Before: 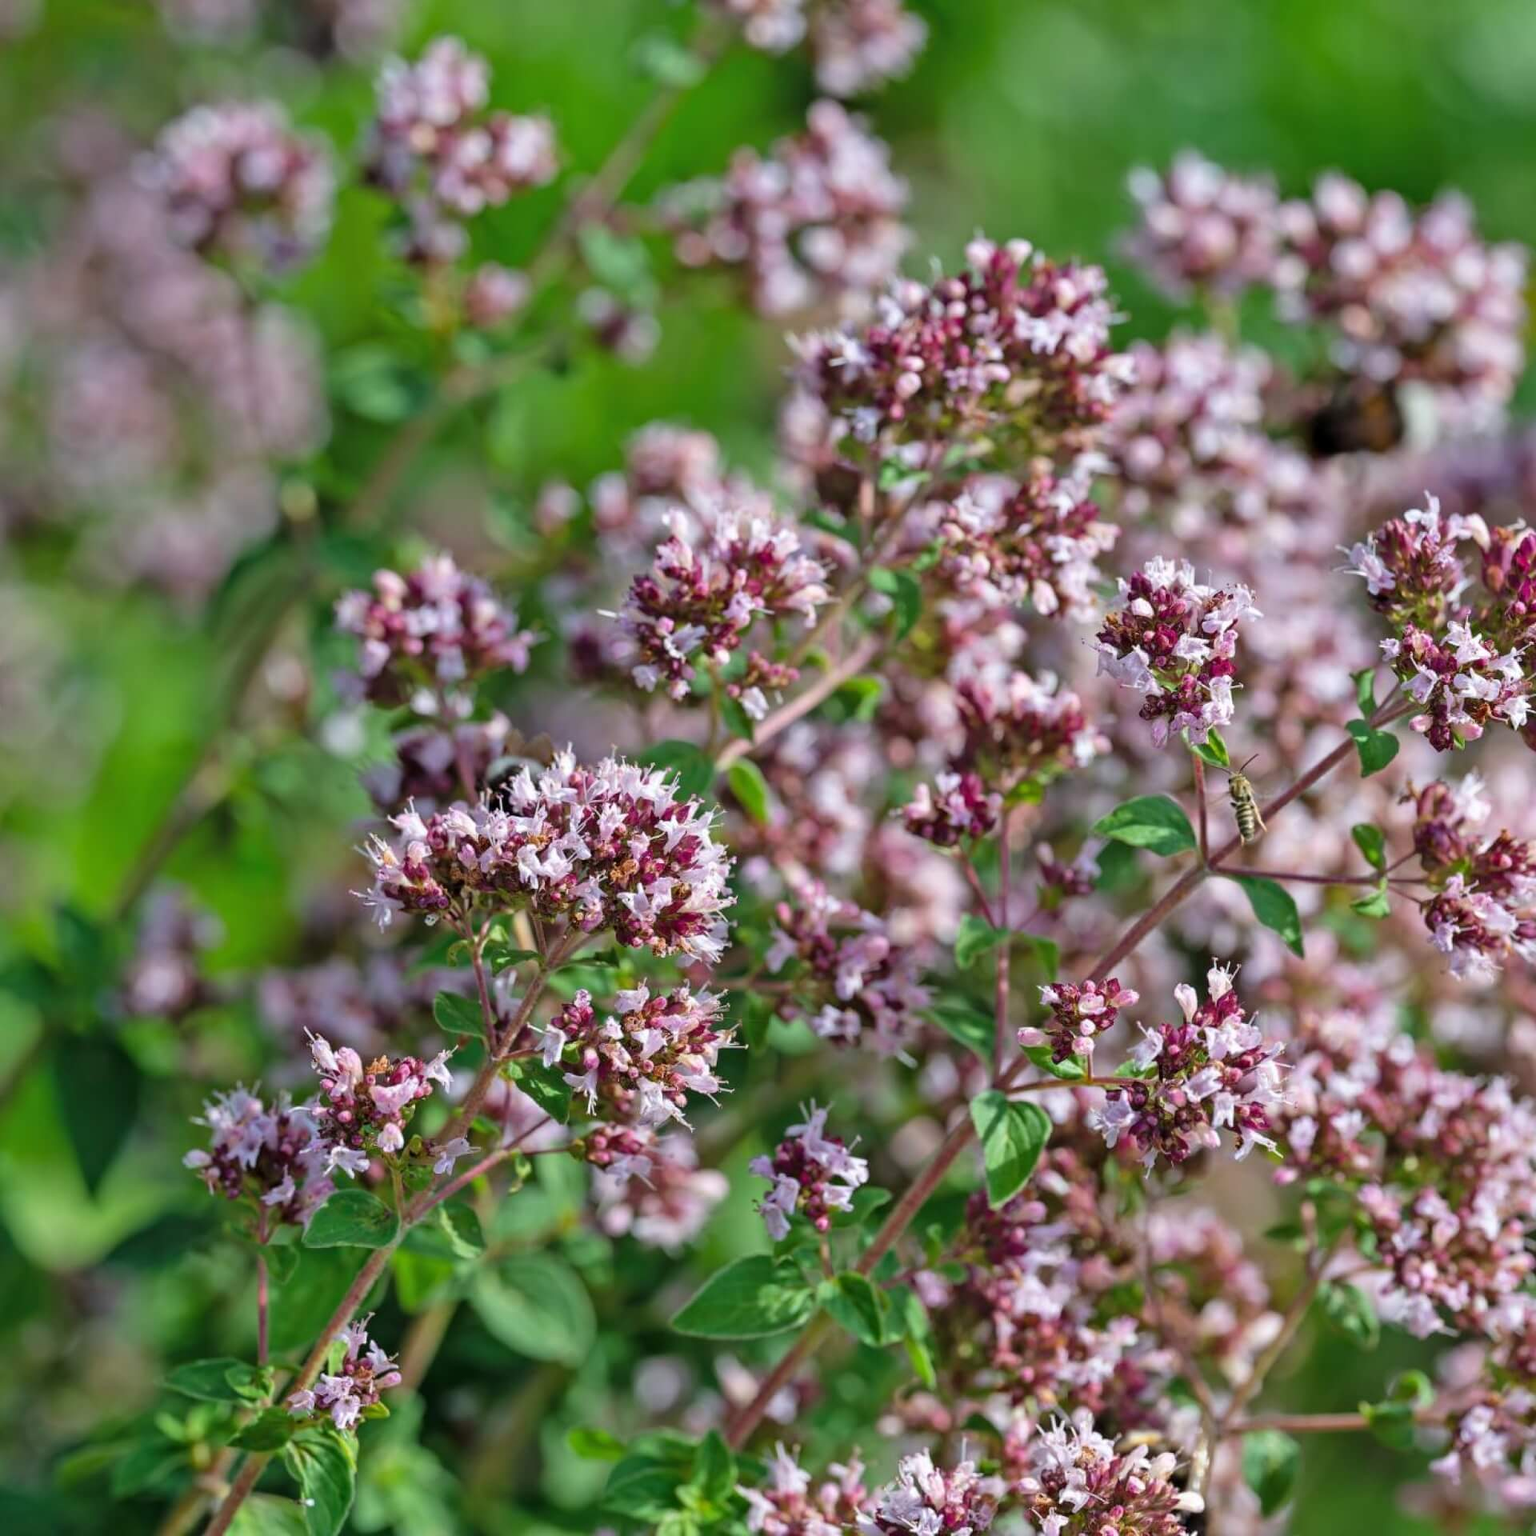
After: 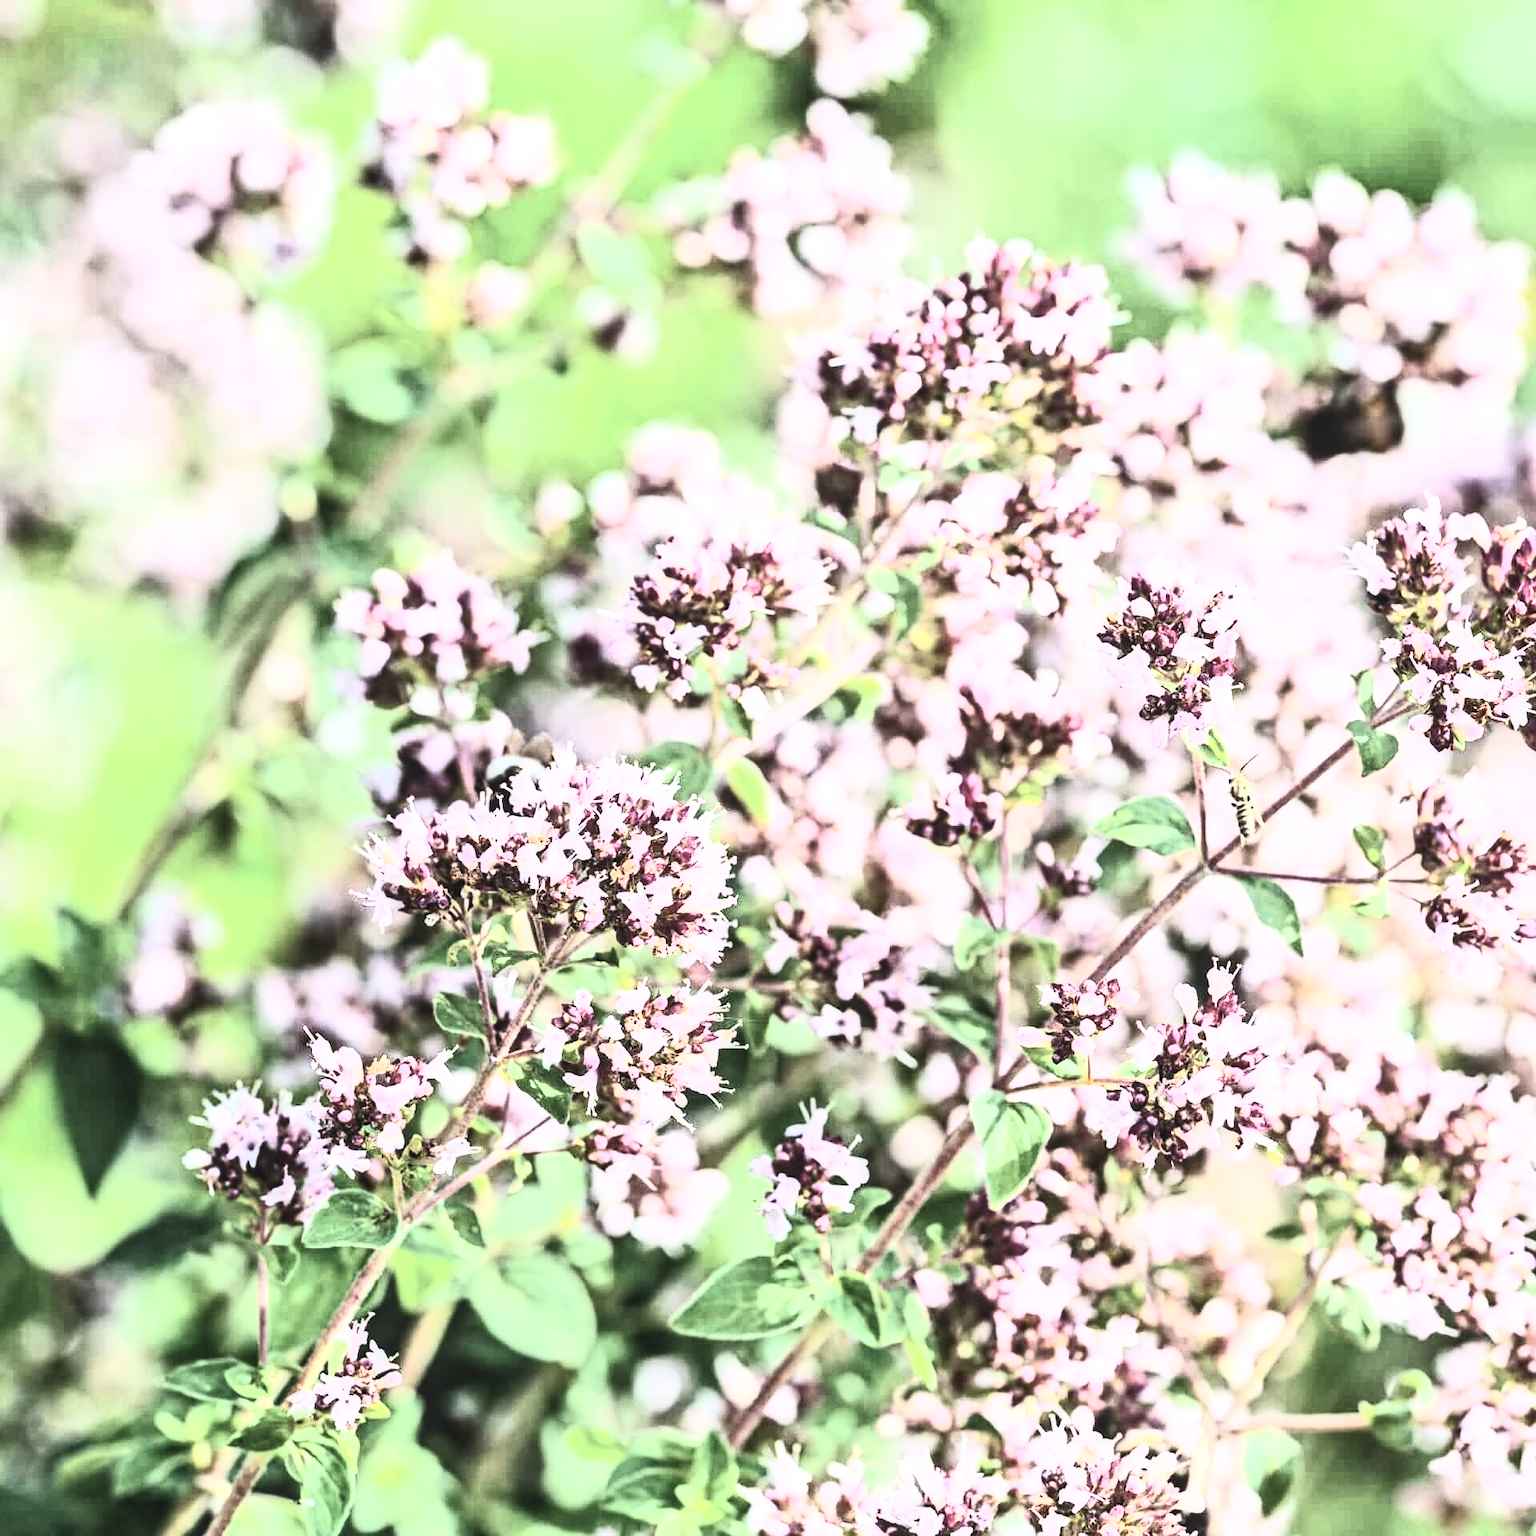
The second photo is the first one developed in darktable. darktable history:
contrast equalizer: octaves 7, y [[0.6 ×6], [0.55 ×6], [0 ×6], [0 ×6], [0 ×6]], mix -0.36
local contrast: on, module defaults
contrast brightness saturation: contrast 0.57, brightness 0.57, saturation -0.34
rgb curve: curves: ch0 [(0, 0) (0.21, 0.15) (0.24, 0.21) (0.5, 0.75) (0.75, 0.96) (0.89, 0.99) (1, 1)]; ch1 [(0, 0.02) (0.21, 0.13) (0.25, 0.2) (0.5, 0.67) (0.75, 0.9) (0.89, 0.97) (1, 1)]; ch2 [(0, 0.02) (0.21, 0.13) (0.25, 0.2) (0.5, 0.67) (0.75, 0.9) (0.89, 0.97) (1, 1)], compensate middle gray true
